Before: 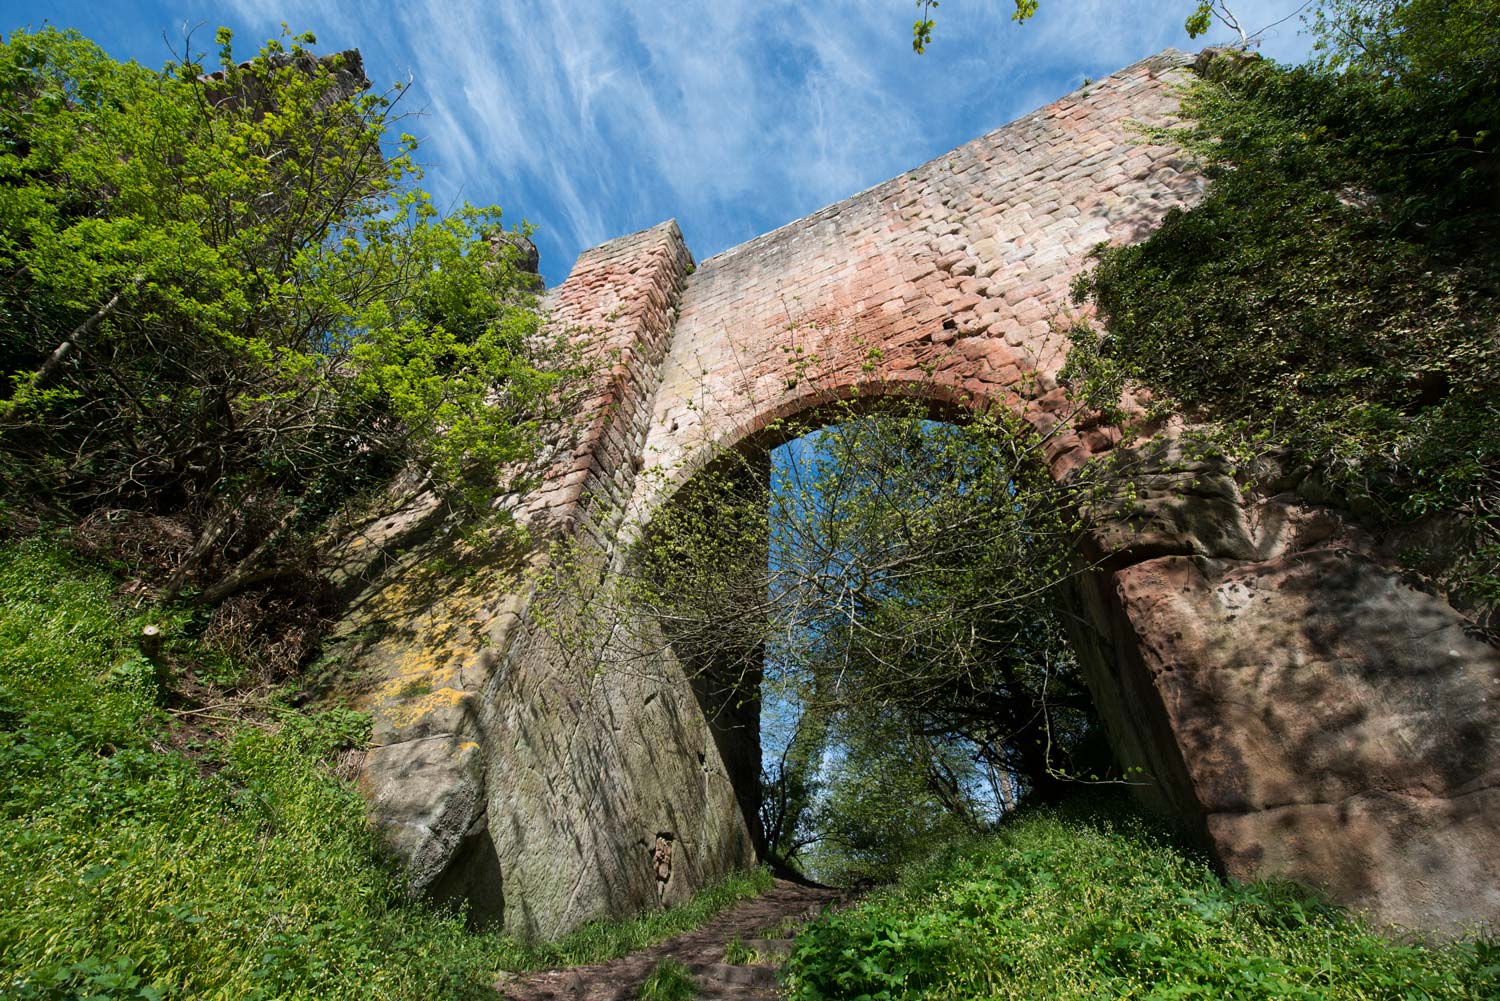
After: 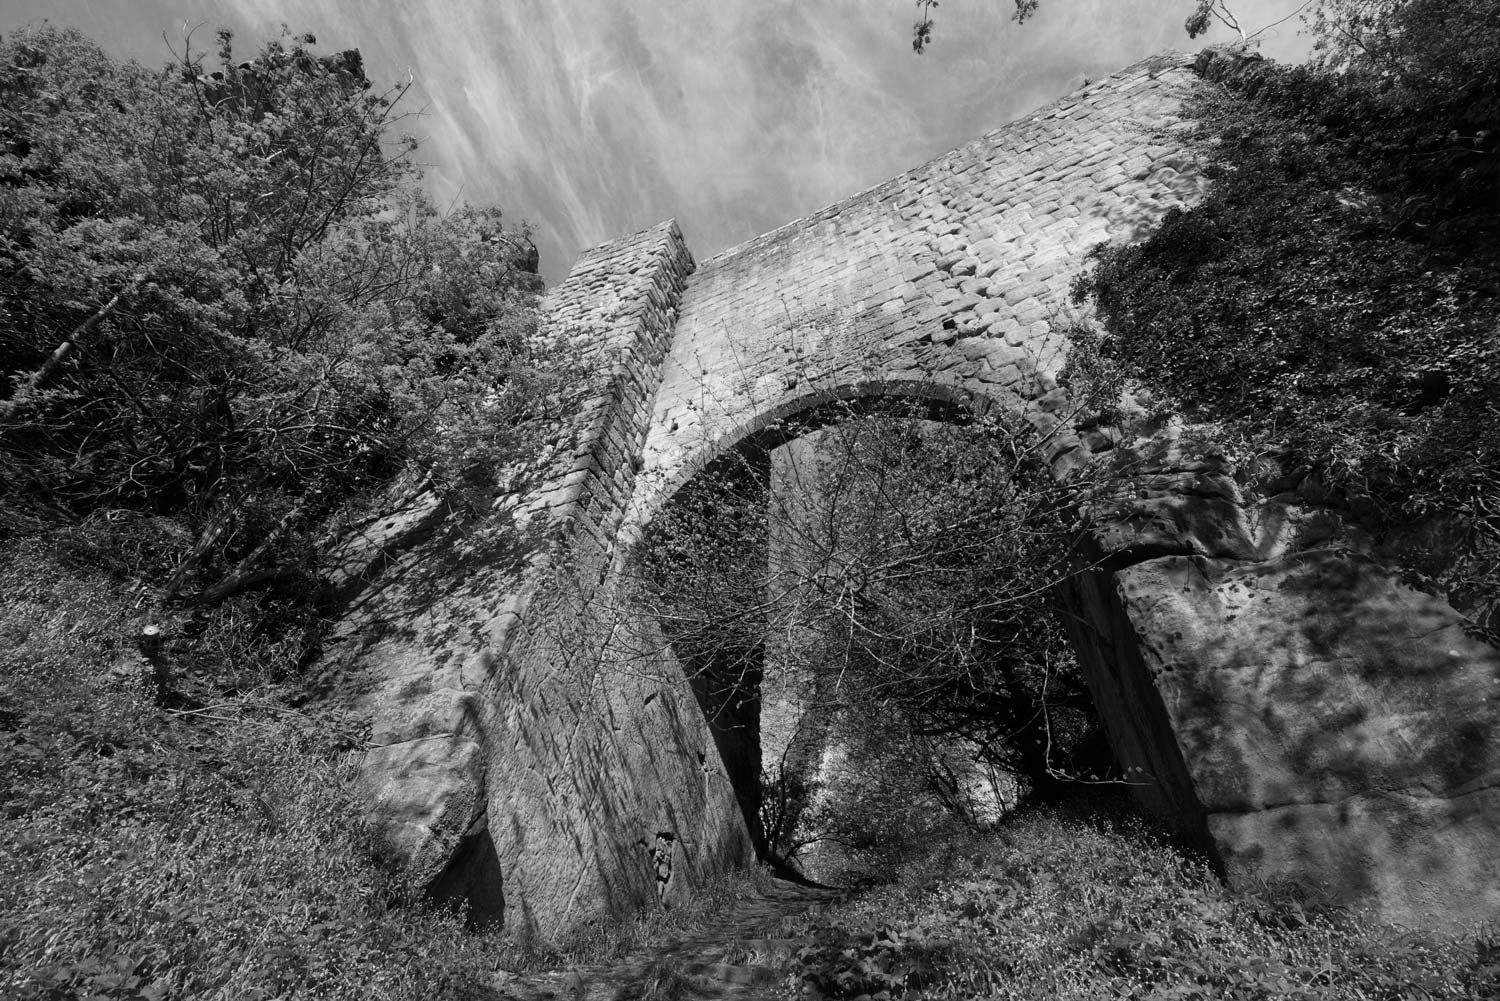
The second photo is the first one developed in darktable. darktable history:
color calibration: output gray [0.267, 0.423, 0.267, 0], illuminant same as pipeline (D50), adaptation none (bypass)
